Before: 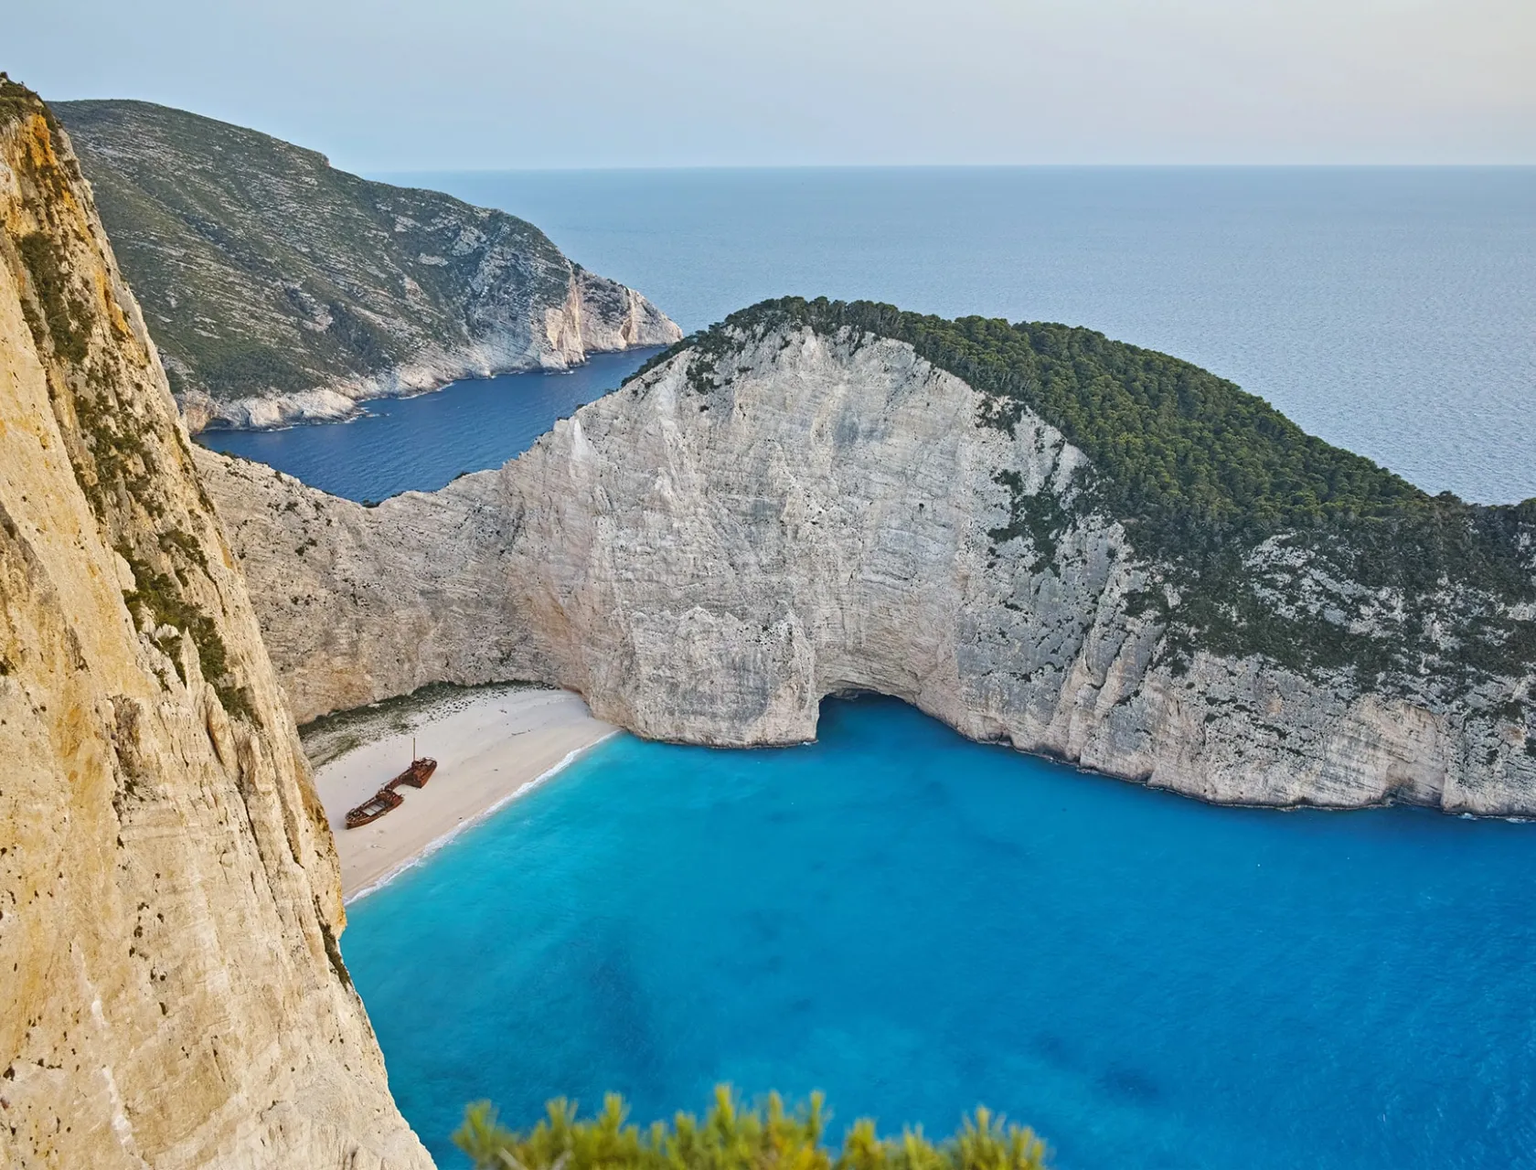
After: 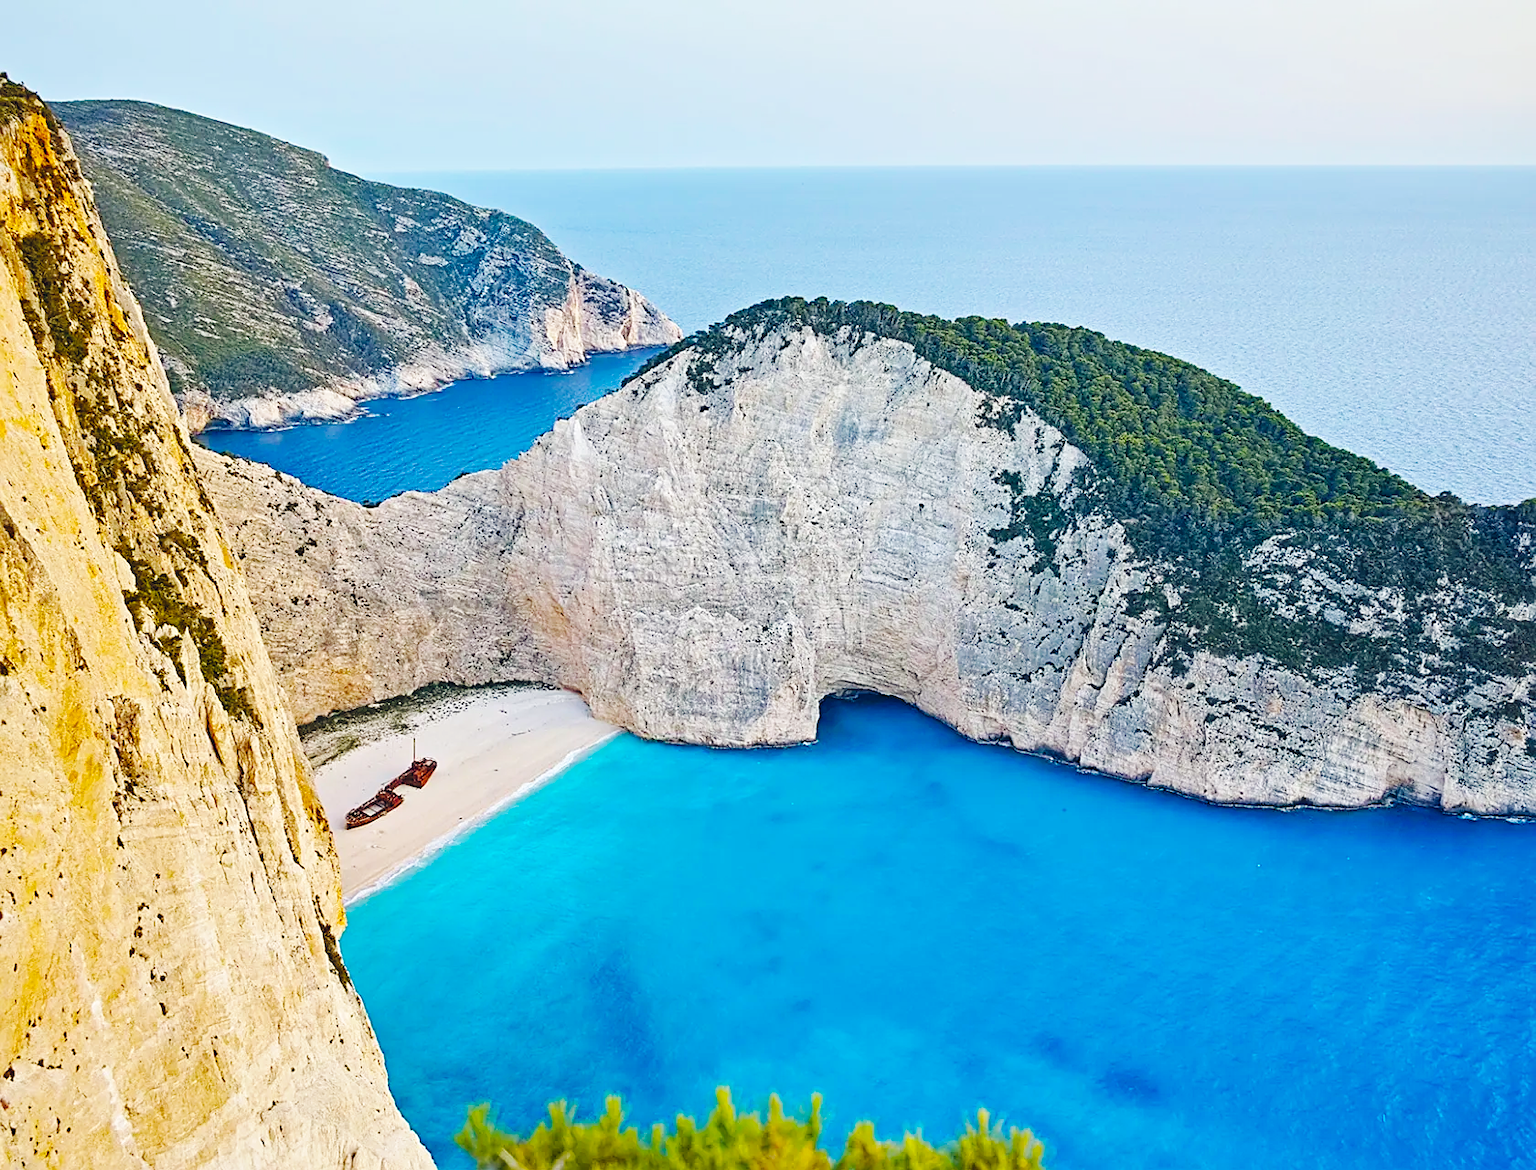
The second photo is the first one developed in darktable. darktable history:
base curve: curves: ch0 [(0, 0) (0.036, 0.025) (0.121, 0.166) (0.206, 0.329) (0.605, 0.79) (1, 1)], preserve colors none
color balance rgb: global offset › chroma 0.131%, global offset › hue 254.08°, perceptual saturation grading › global saturation 28.756%, perceptual saturation grading › mid-tones 11.963%, perceptual saturation grading › shadows 11.33%, perceptual brilliance grading › global brilliance 2.942%, perceptual brilliance grading › highlights -2.349%, perceptual brilliance grading › shadows 2.991%, global vibrance 20%
sharpen: on, module defaults
